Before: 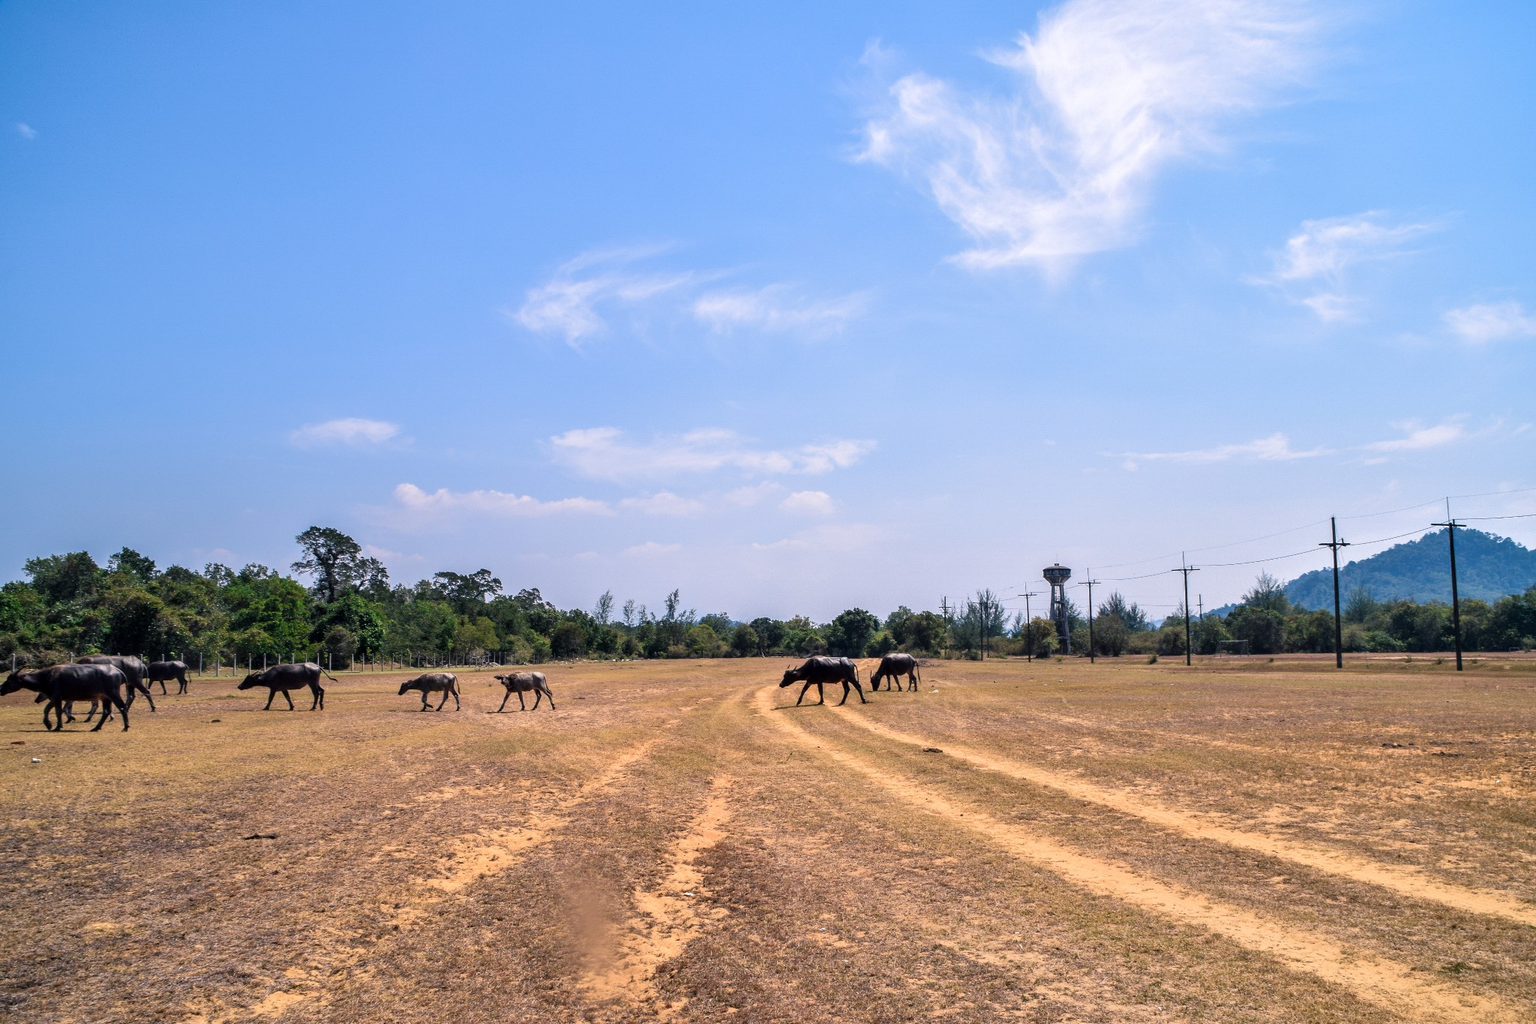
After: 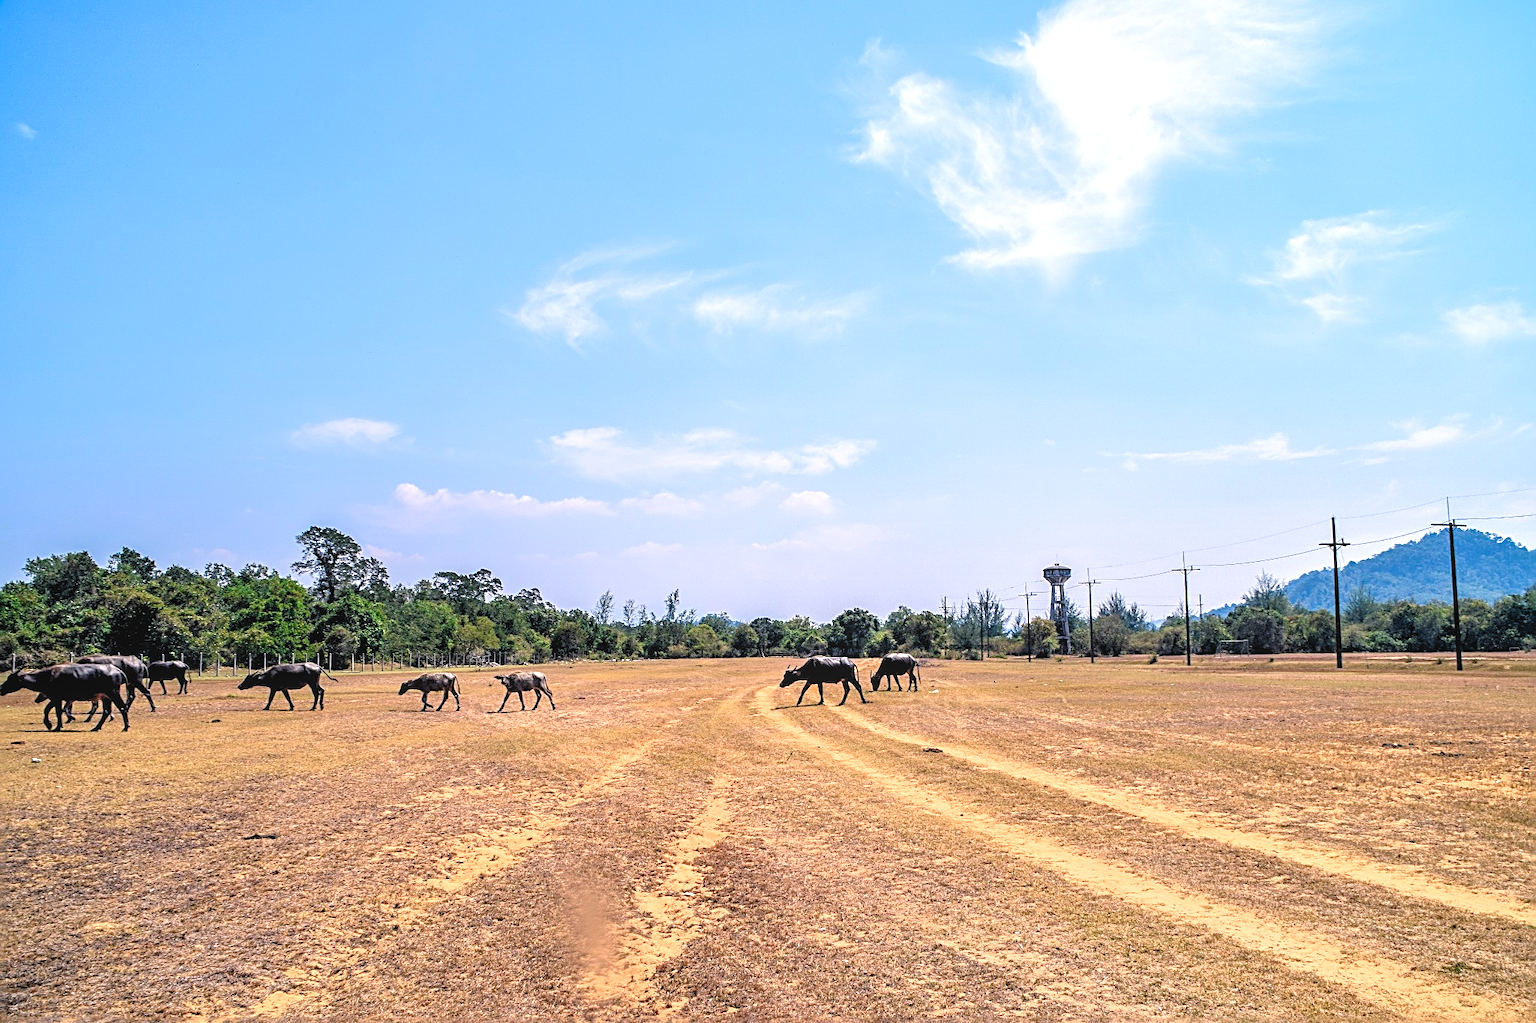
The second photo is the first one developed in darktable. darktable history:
sharpen: radius 2.806, amount 0.72
local contrast: detail 109%
levels: white 90.7%, levels [0.044, 0.416, 0.908]
